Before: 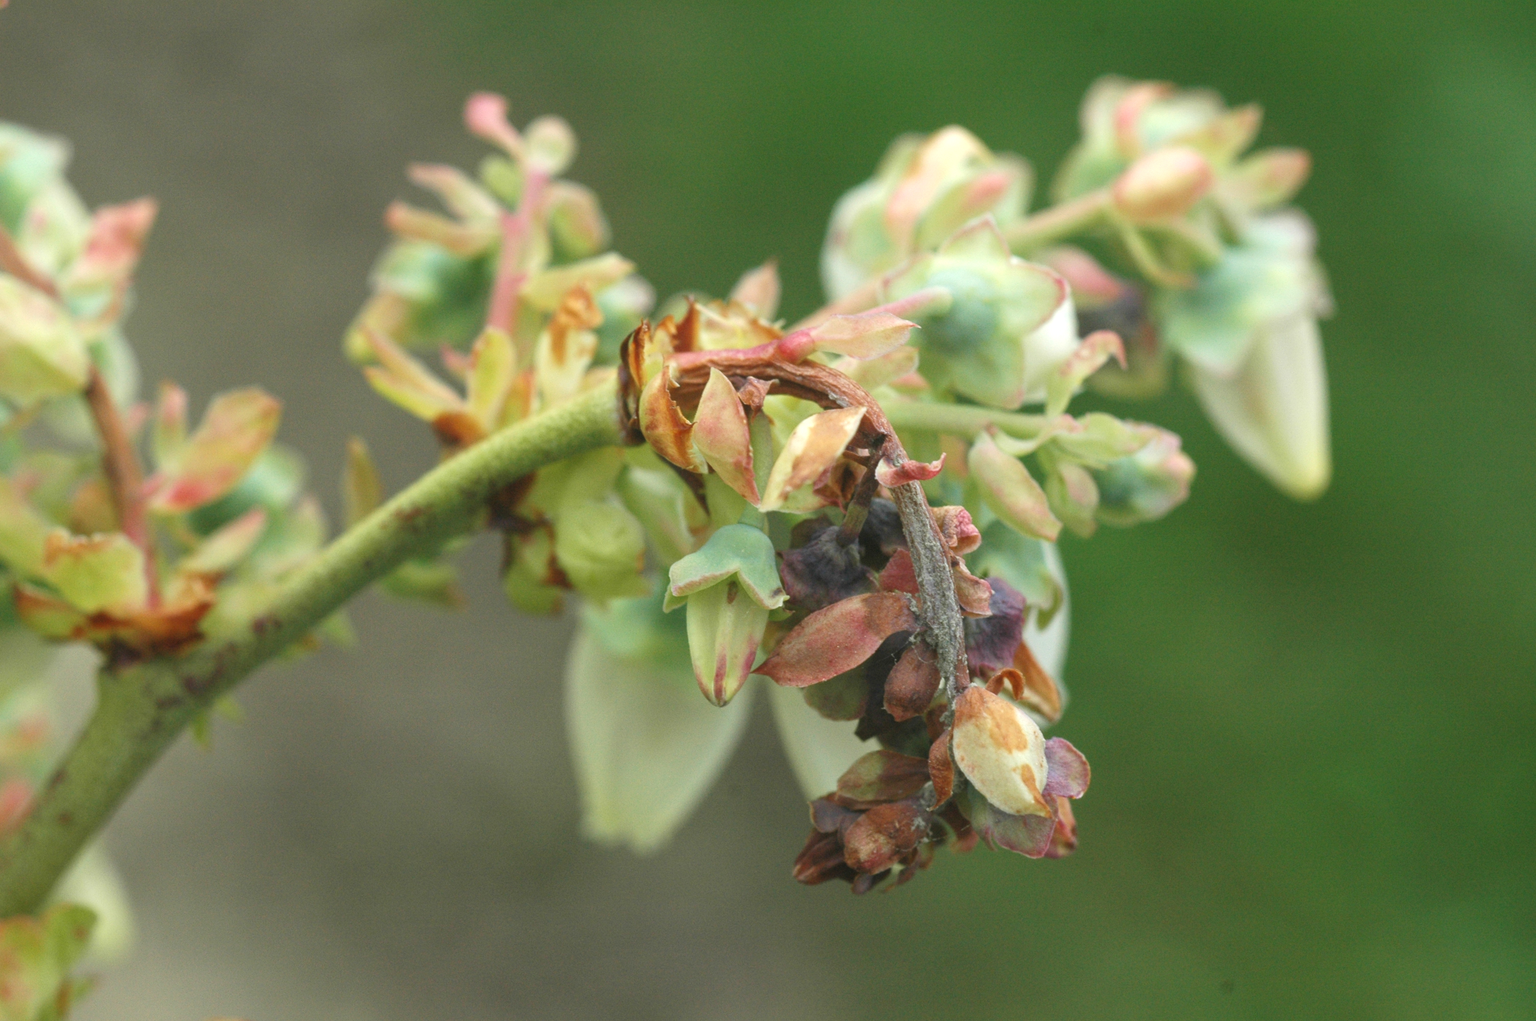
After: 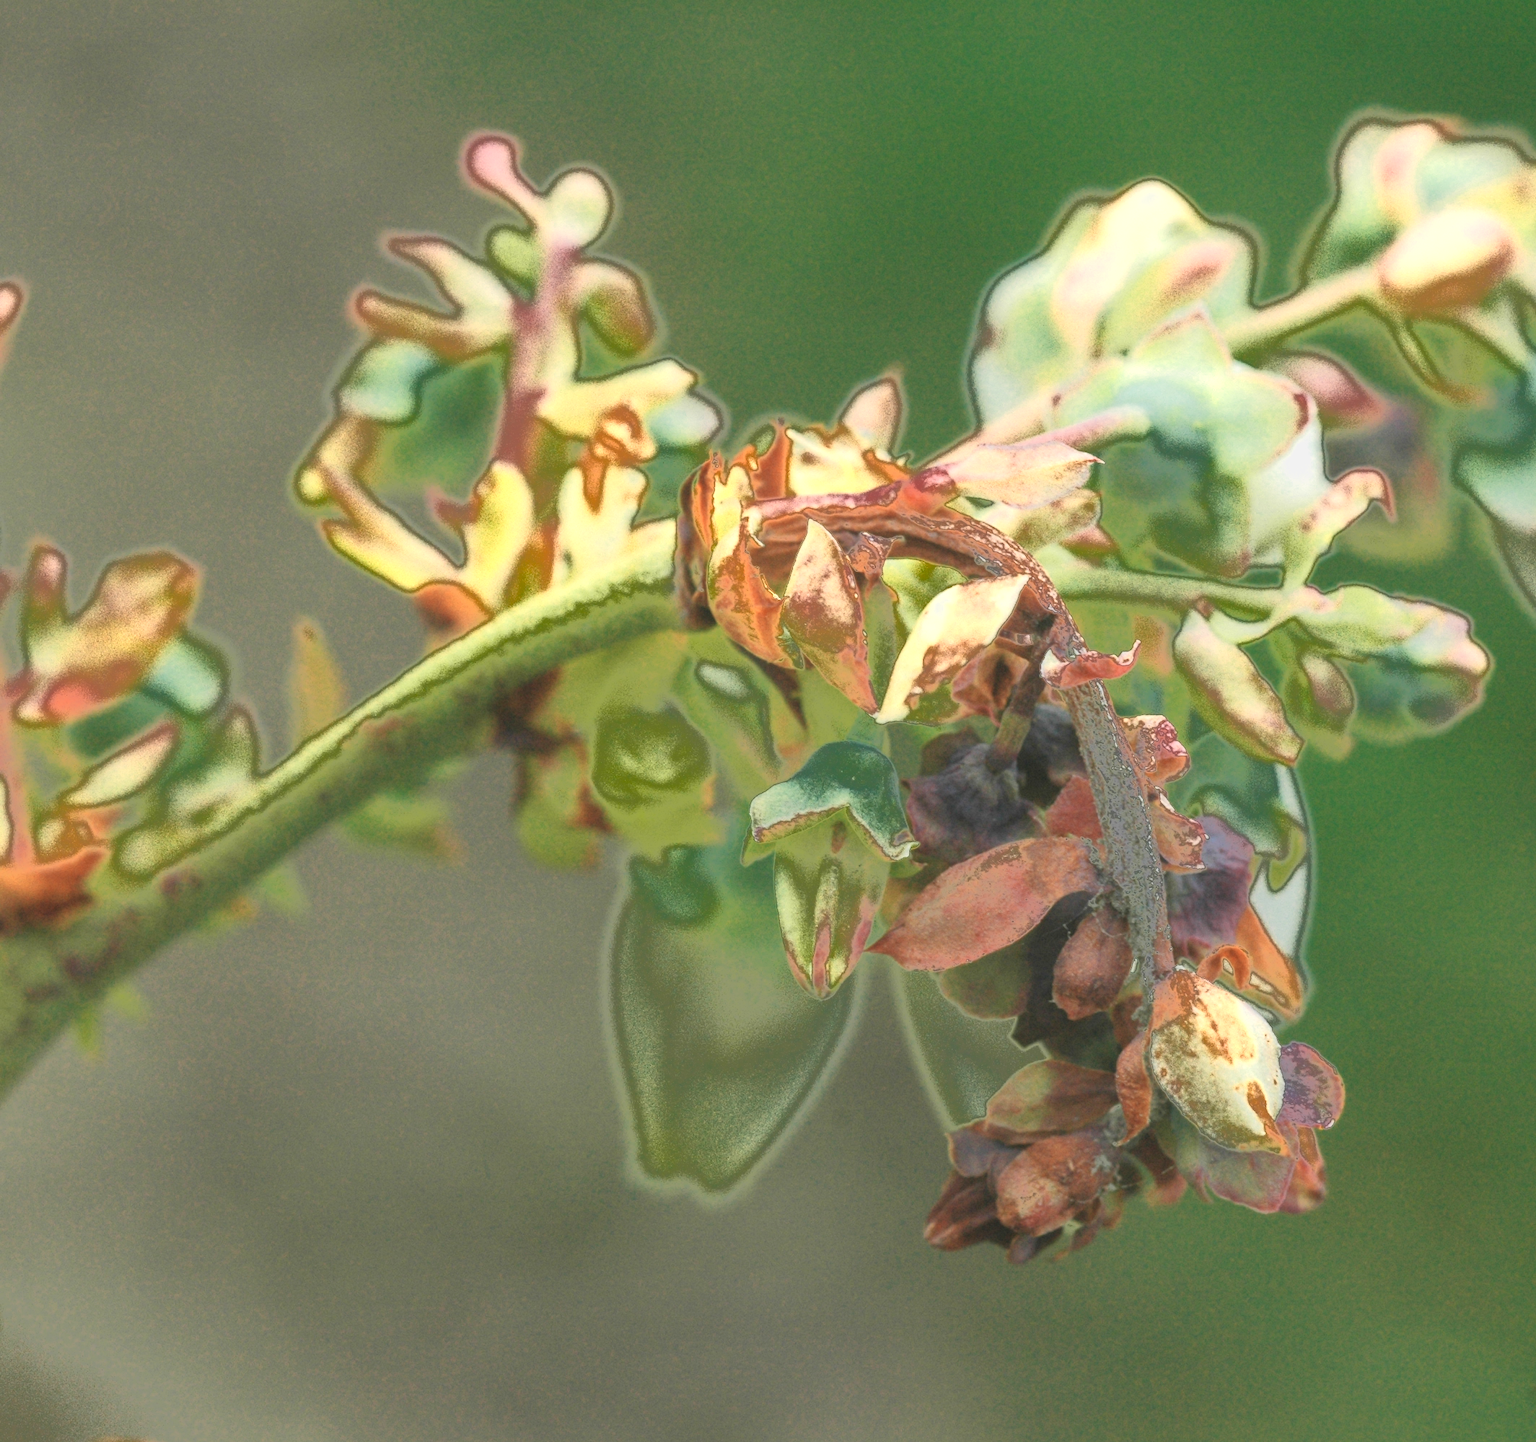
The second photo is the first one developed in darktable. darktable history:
fill light: exposure -0.73 EV, center 0.69, width 2.2
crop and rotate: left 9.061%, right 20.142%
color zones: curves: ch0 [(0.018, 0.548) (0.224, 0.64) (0.425, 0.447) (0.675, 0.575) (0.732, 0.579)]; ch1 [(0.066, 0.487) (0.25, 0.5) (0.404, 0.43) (0.75, 0.421) (0.956, 0.421)]; ch2 [(0.044, 0.561) (0.215, 0.465) (0.399, 0.544) (0.465, 0.548) (0.614, 0.447) (0.724, 0.43) (0.882, 0.623) (0.956, 0.632)]
contrast brightness saturation: contrast -0.1, brightness 0.05, saturation 0.08
